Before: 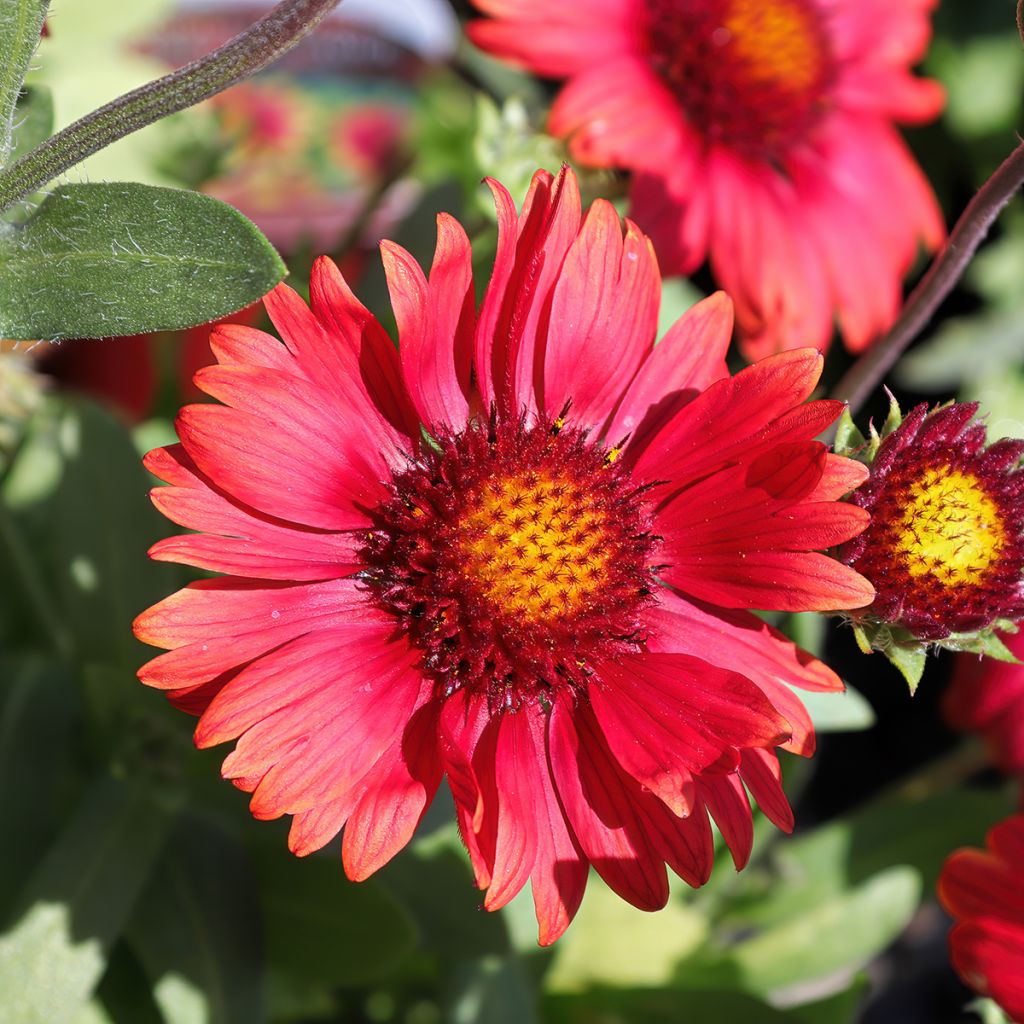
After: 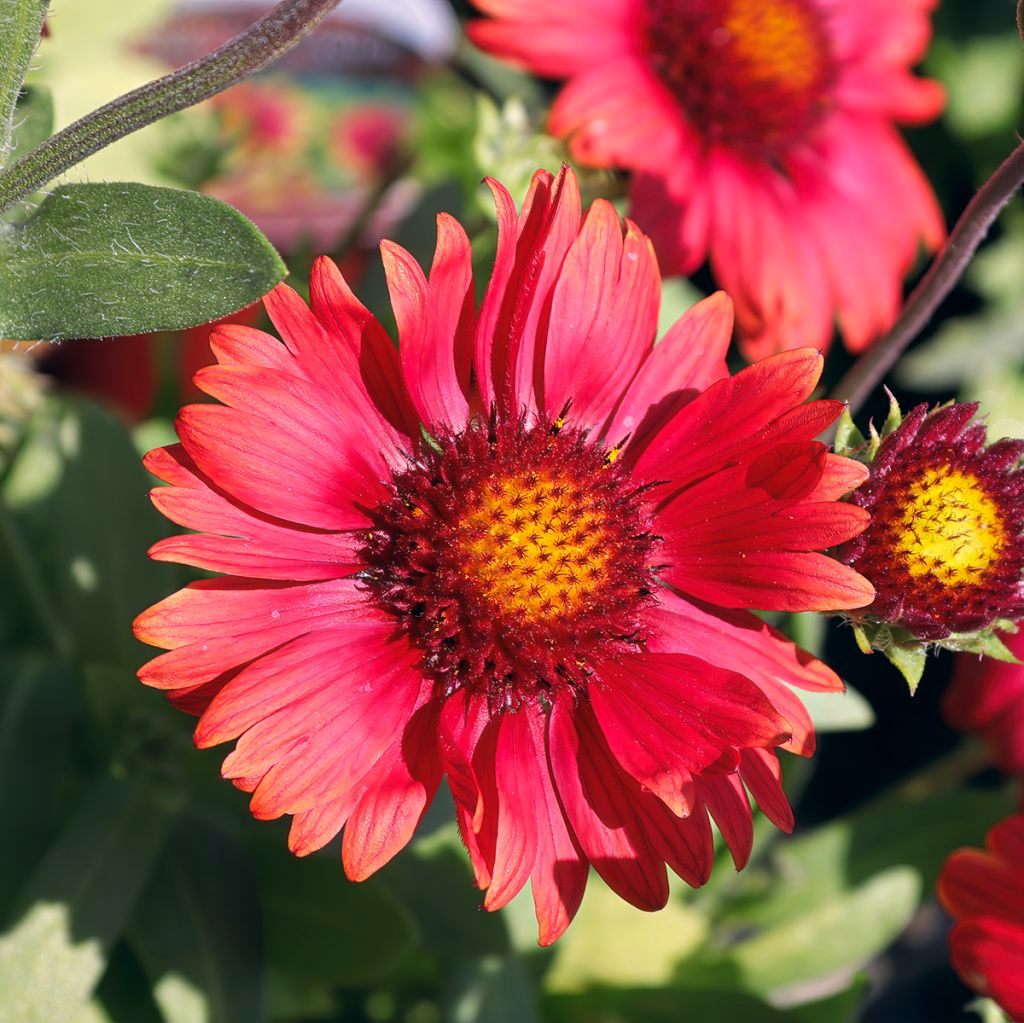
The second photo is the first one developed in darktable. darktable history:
crop: bottom 0.074%
color correction: highlights a* 5.4, highlights b* 5.33, shadows a* -4.21, shadows b* -5.1
